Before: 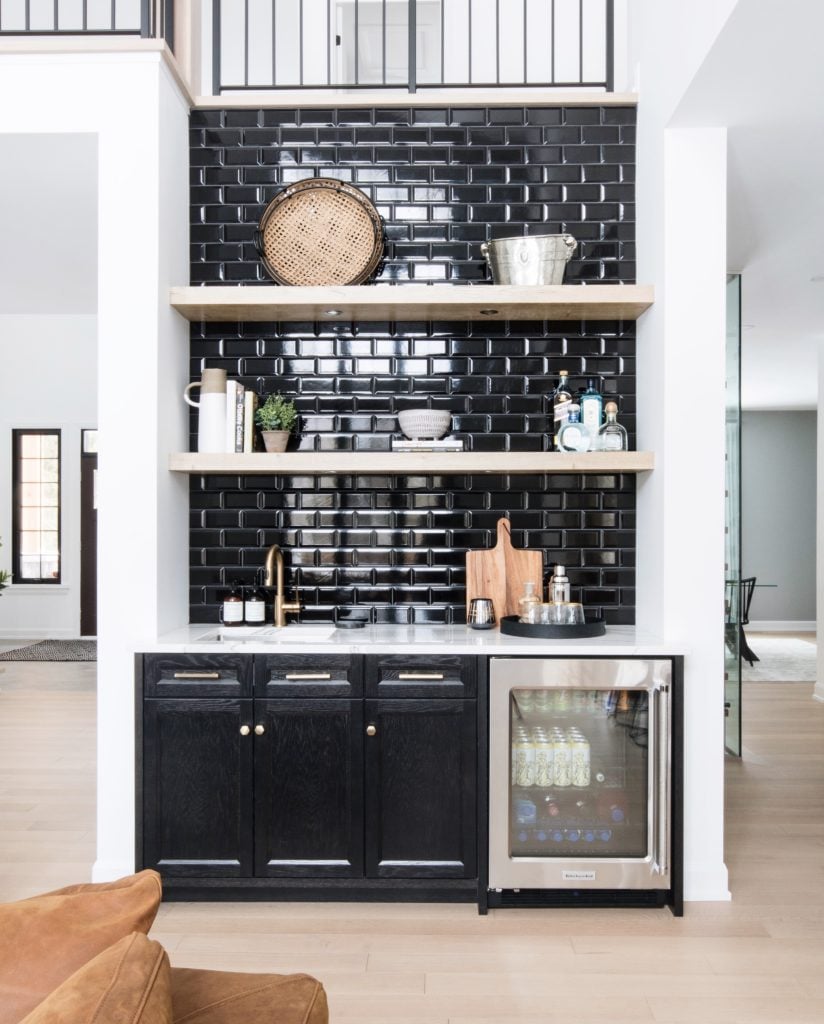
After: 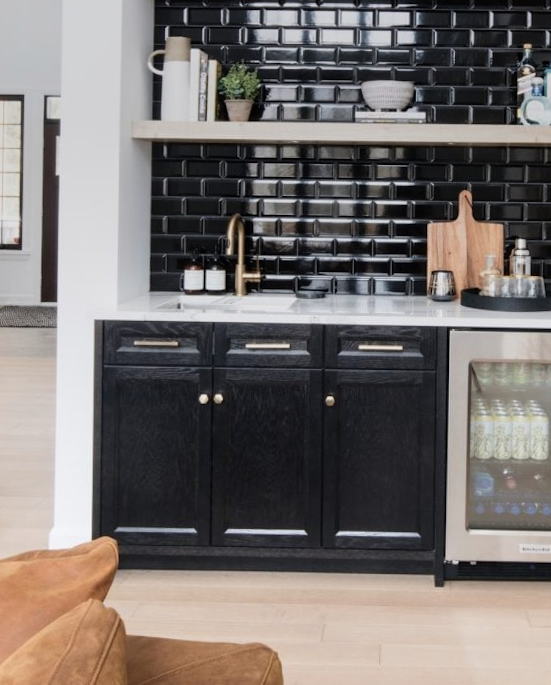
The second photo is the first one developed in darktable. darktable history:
crop and rotate: angle -0.82°, left 3.85%, top 31.828%, right 27.992%
tone equalizer: on, module defaults
graduated density: on, module defaults
